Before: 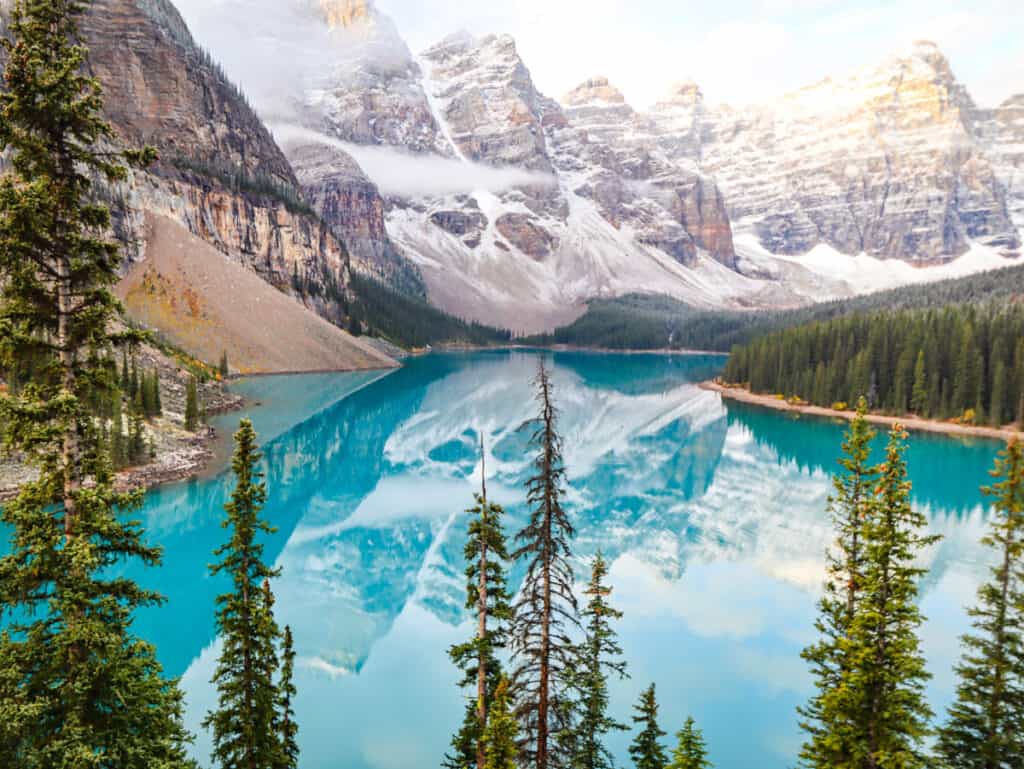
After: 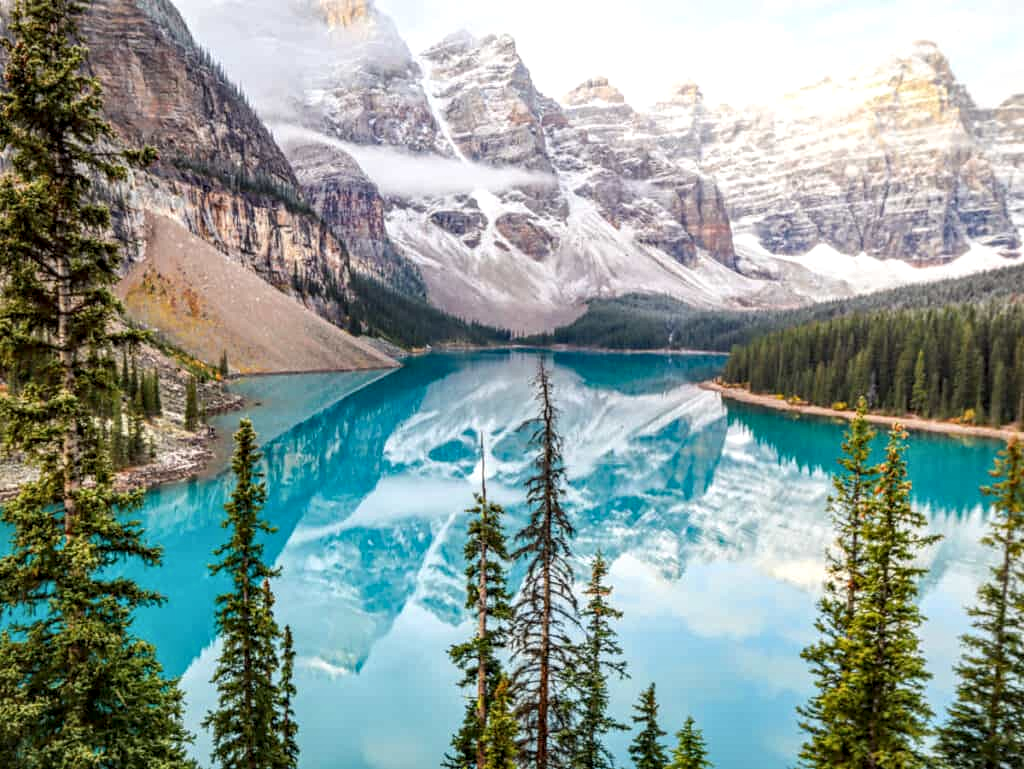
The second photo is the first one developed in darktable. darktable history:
local contrast: highlights 61%, detail 143%, midtone range 0.433
